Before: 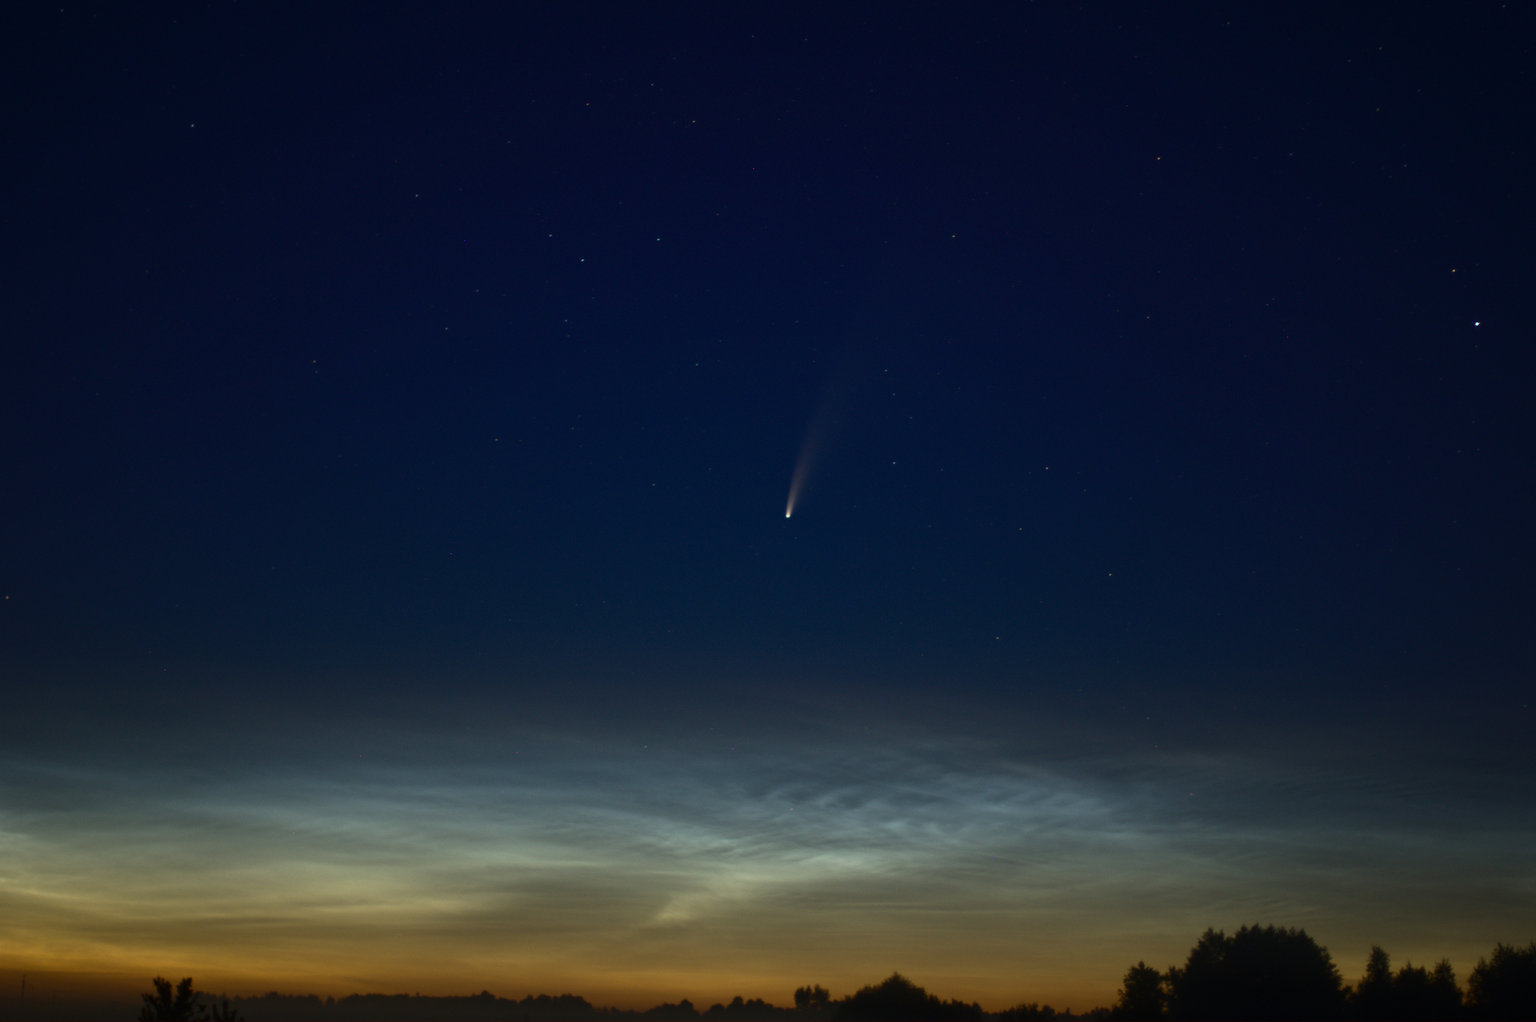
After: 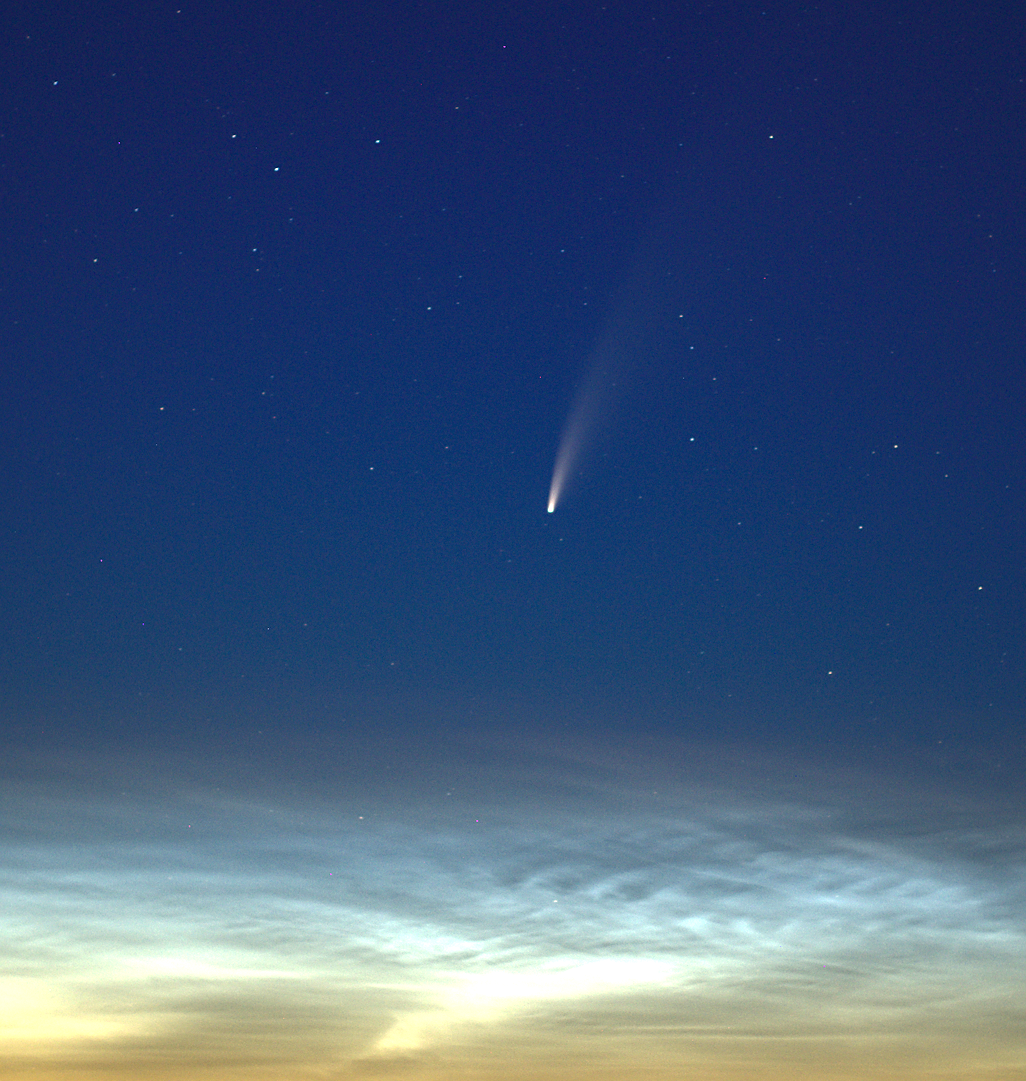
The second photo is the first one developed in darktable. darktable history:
sharpen: on, module defaults
exposure: black level correction 0, exposure 1.991 EV, compensate highlight preservation false
crop and rotate: angle 0.021°, left 24.434%, top 13.056%, right 25.427%, bottom 7.53%
local contrast: on, module defaults
